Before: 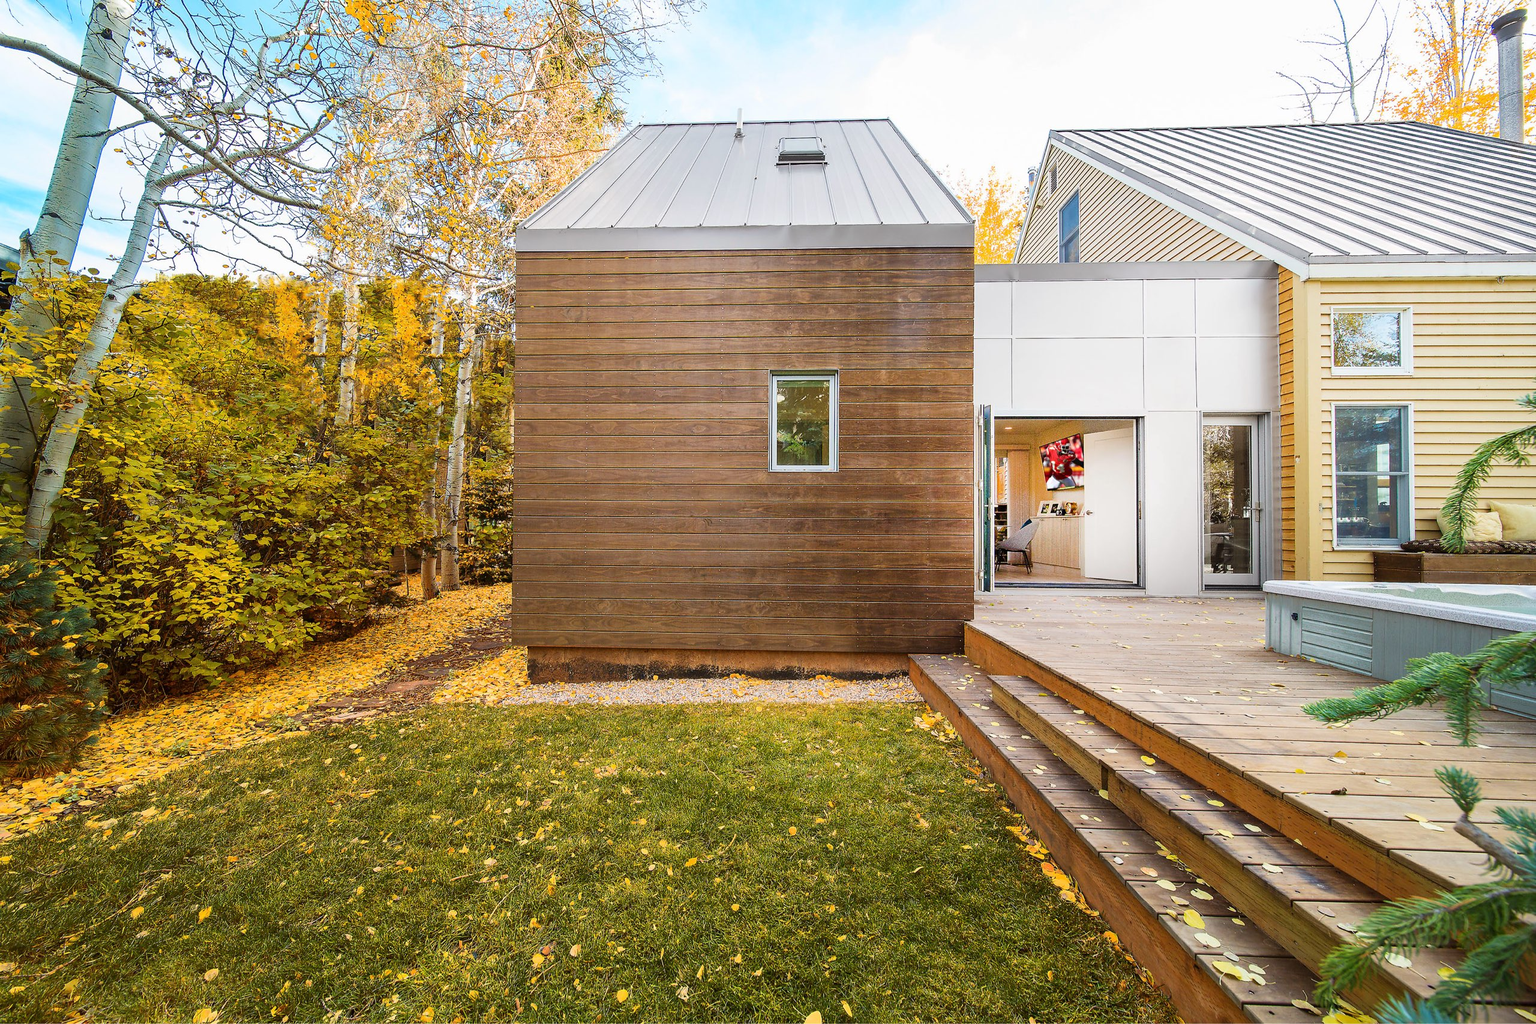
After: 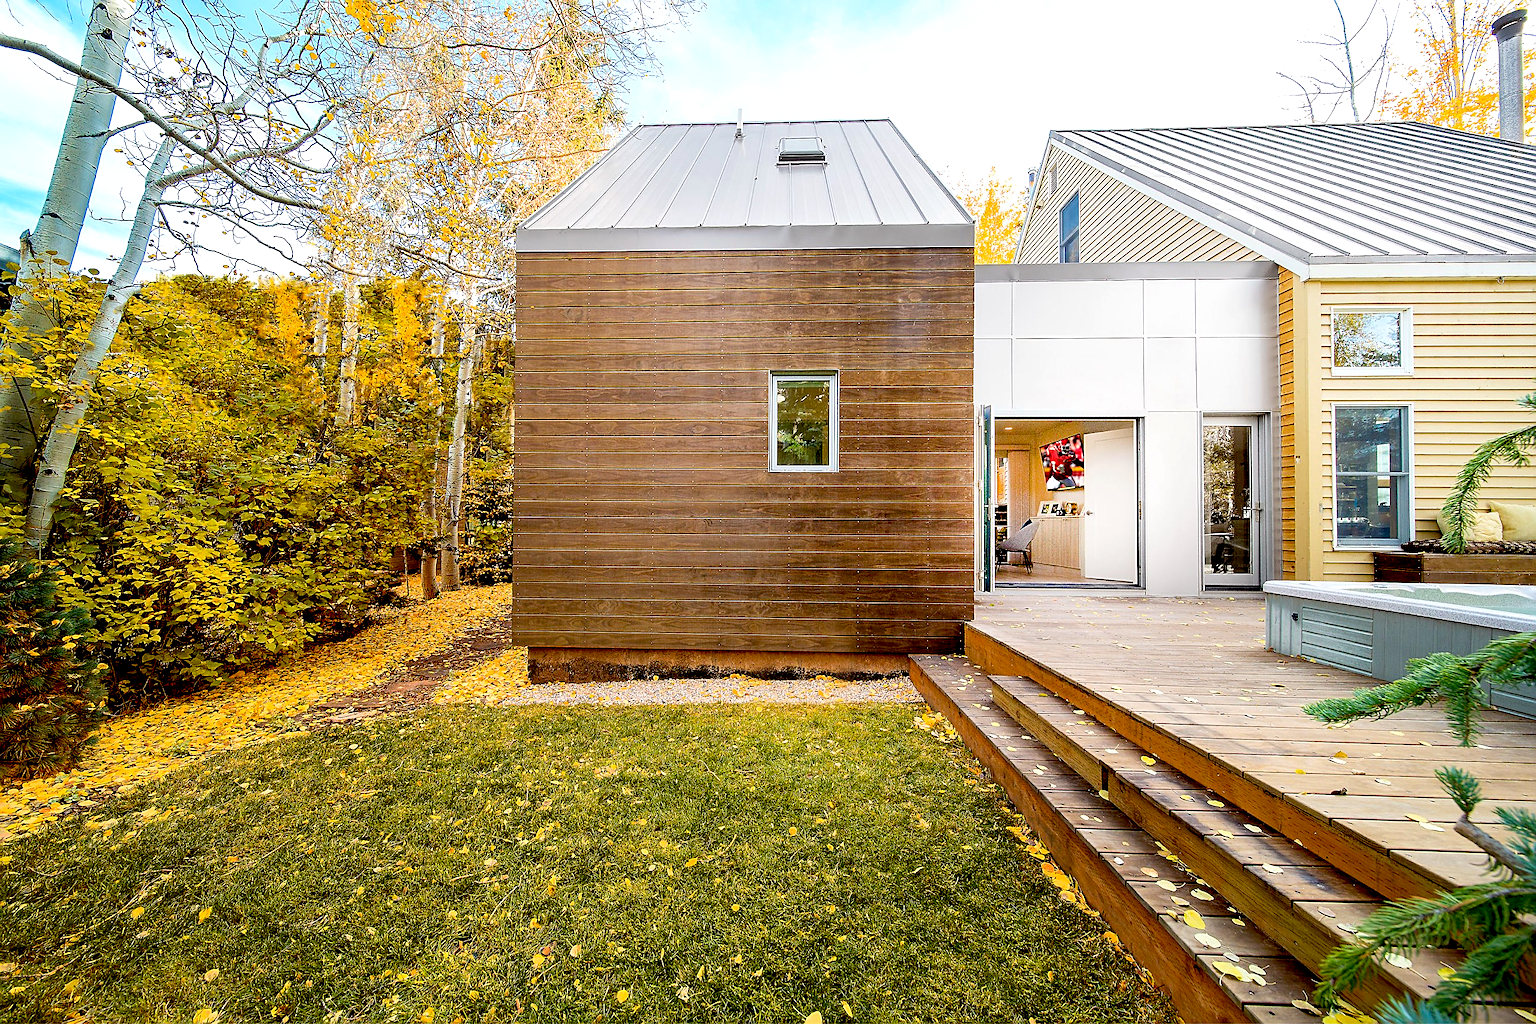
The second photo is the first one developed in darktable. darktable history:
exposure: black level correction 0.025, exposure 0.186 EV, compensate exposure bias true, compensate highlight preservation false
sharpen: on, module defaults
